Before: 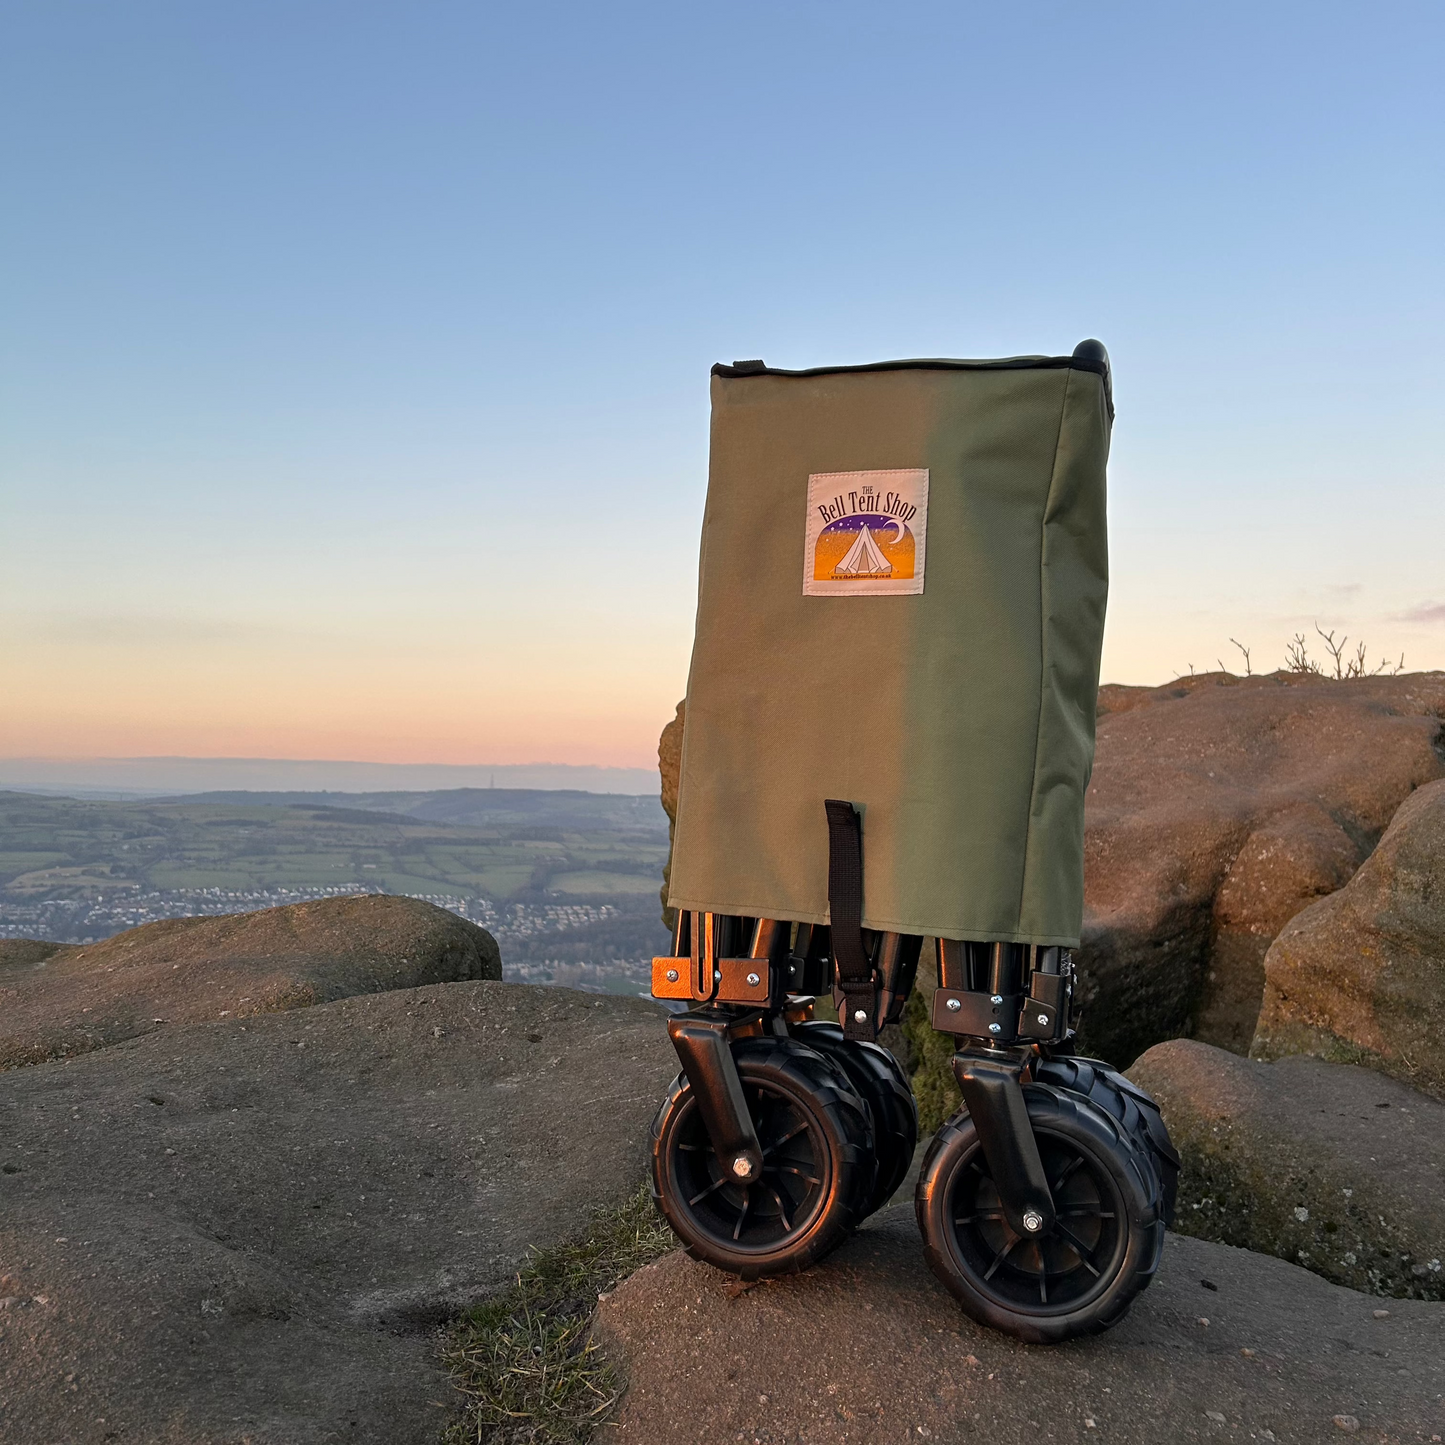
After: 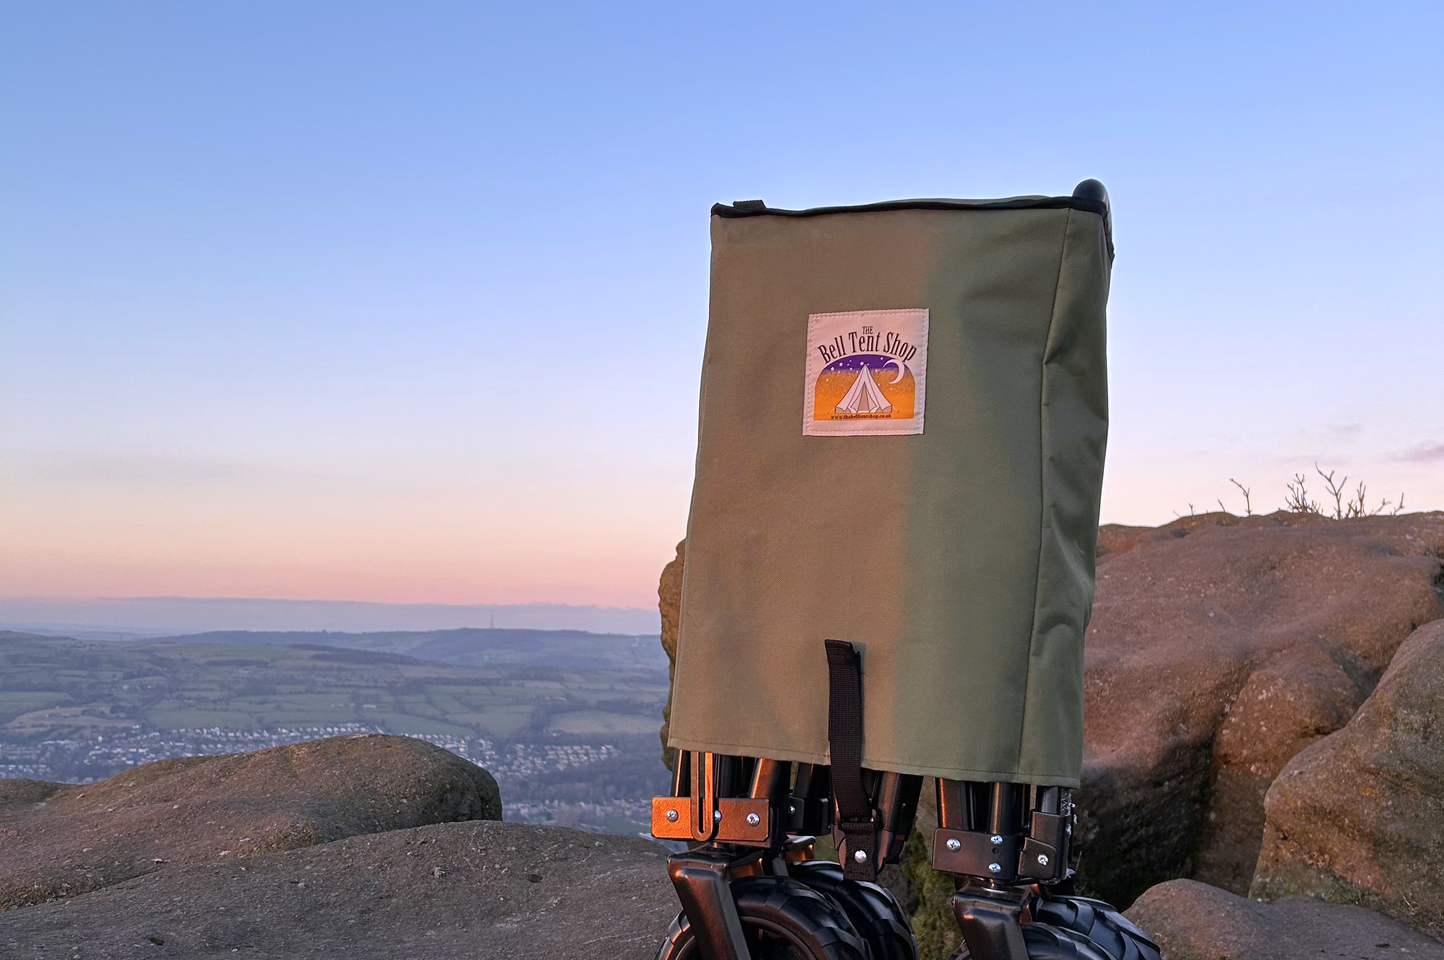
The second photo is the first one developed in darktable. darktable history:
crop: top 11.137%, bottom 22.423%
color calibration: illuminant custom, x 0.363, y 0.385, temperature 4527.11 K
contrast equalizer: octaves 7, y [[0.509, 0.517, 0.523, 0.523, 0.517, 0.509], [0.5 ×6], [0.5 ×6], [0 ×6], [0 ×6]], mix -0.364
